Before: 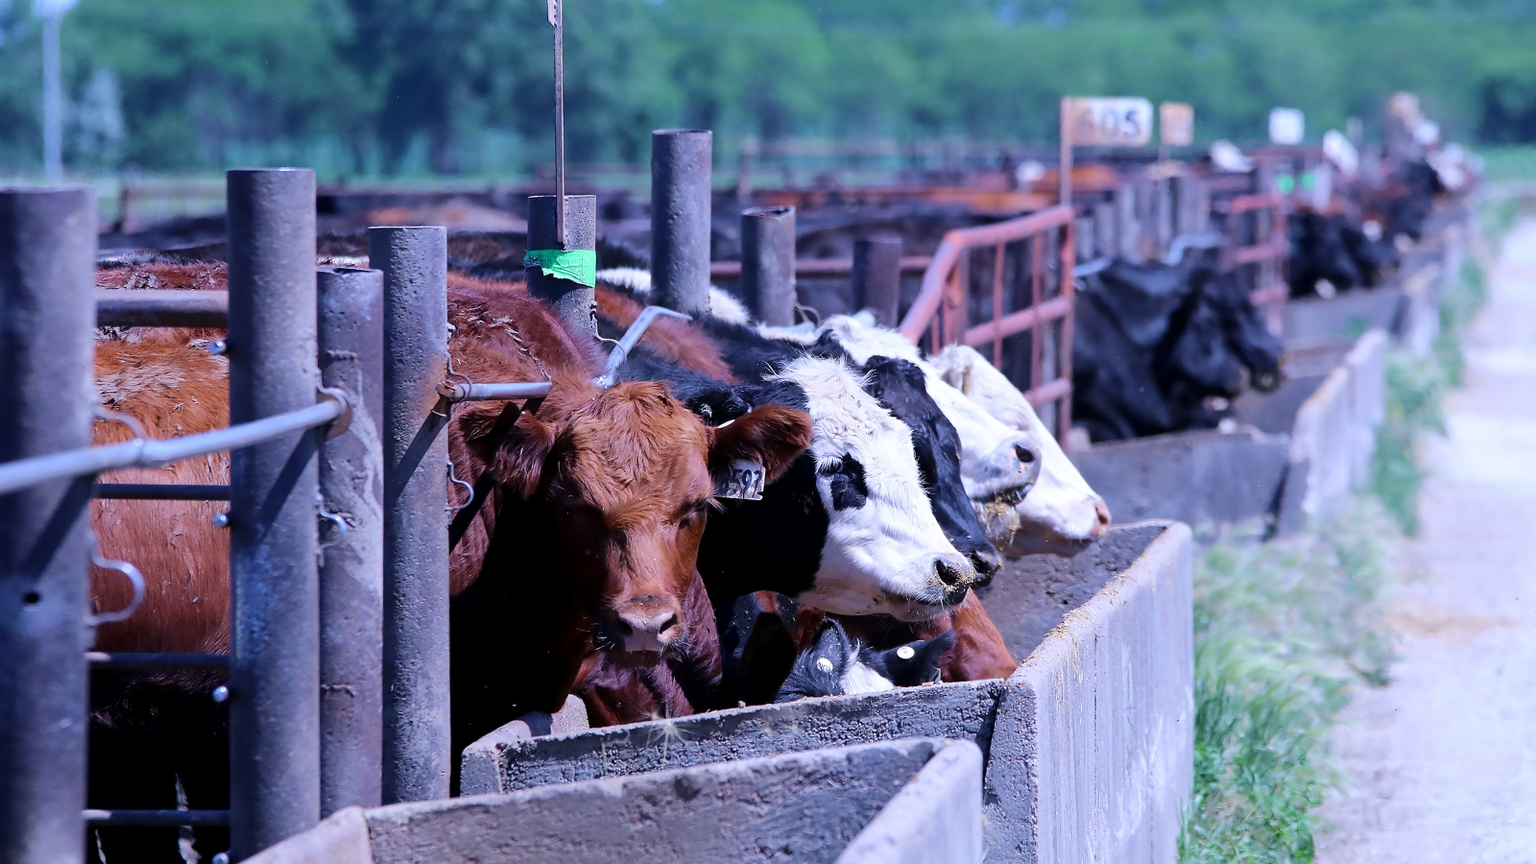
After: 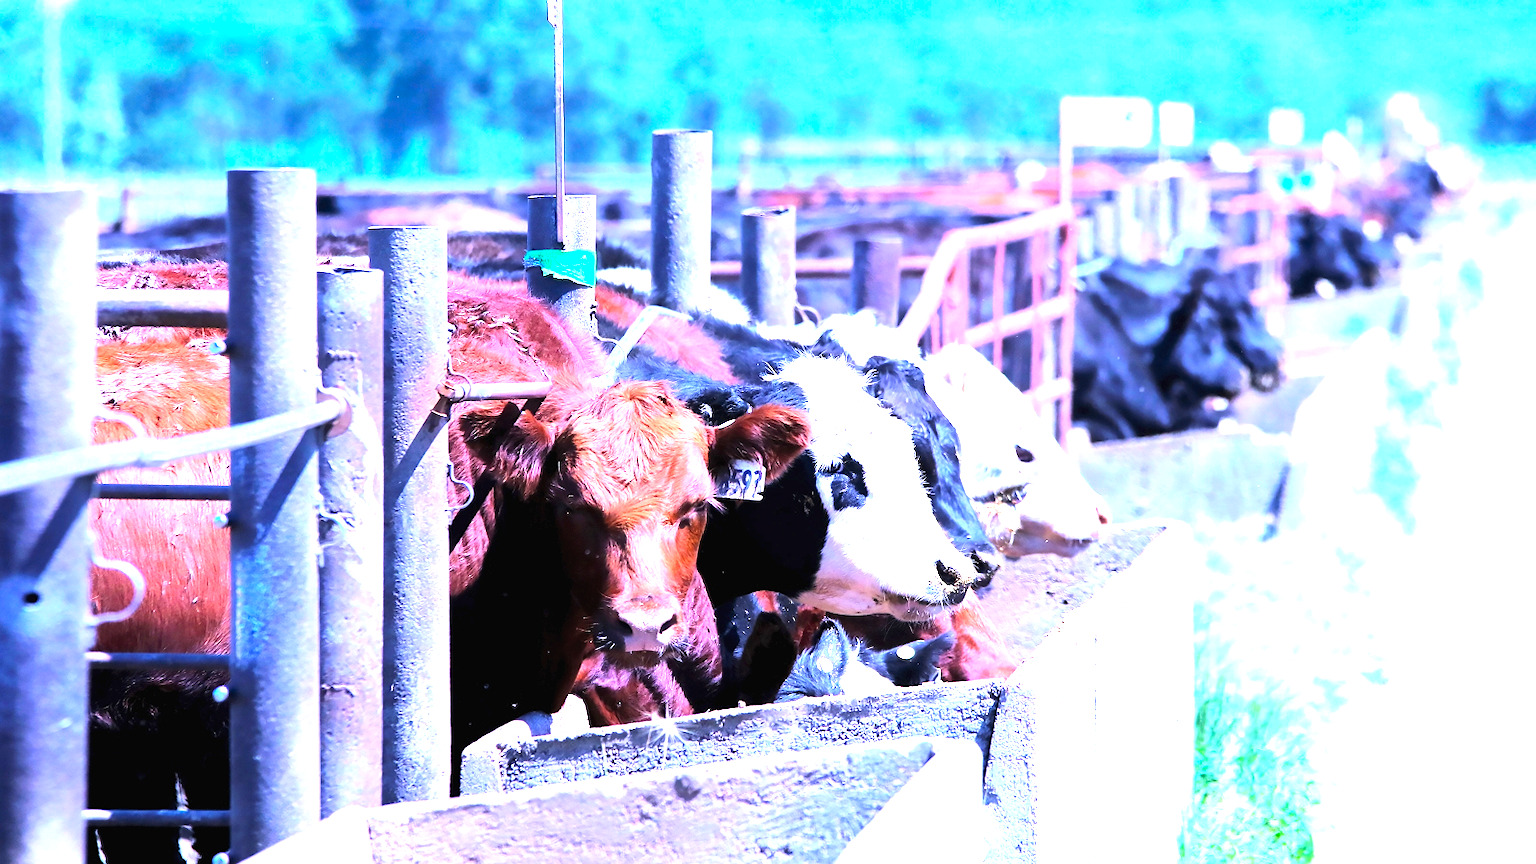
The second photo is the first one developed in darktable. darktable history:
tone equalizer: -8 EV -0.75 EV, -7 EV -0.7 EV, -6 EV -0.6 EV, -5 EV -0.4 EV, -3 EV 0.4 EV, -2 EV 0.6 EV, -1 EV 0.7 EV, +0 EV 0.75 EV, edges refinement/feathering 500, mask exposure compensation -1.57 EV, preserve details no
contrast brightness saturation: contrast 0.07, brightness 0.18, saturation 0.4
exposure: black level correction 0, exposure 1.55 EV, compensate exposure bias true, compensate highlight preservation false
